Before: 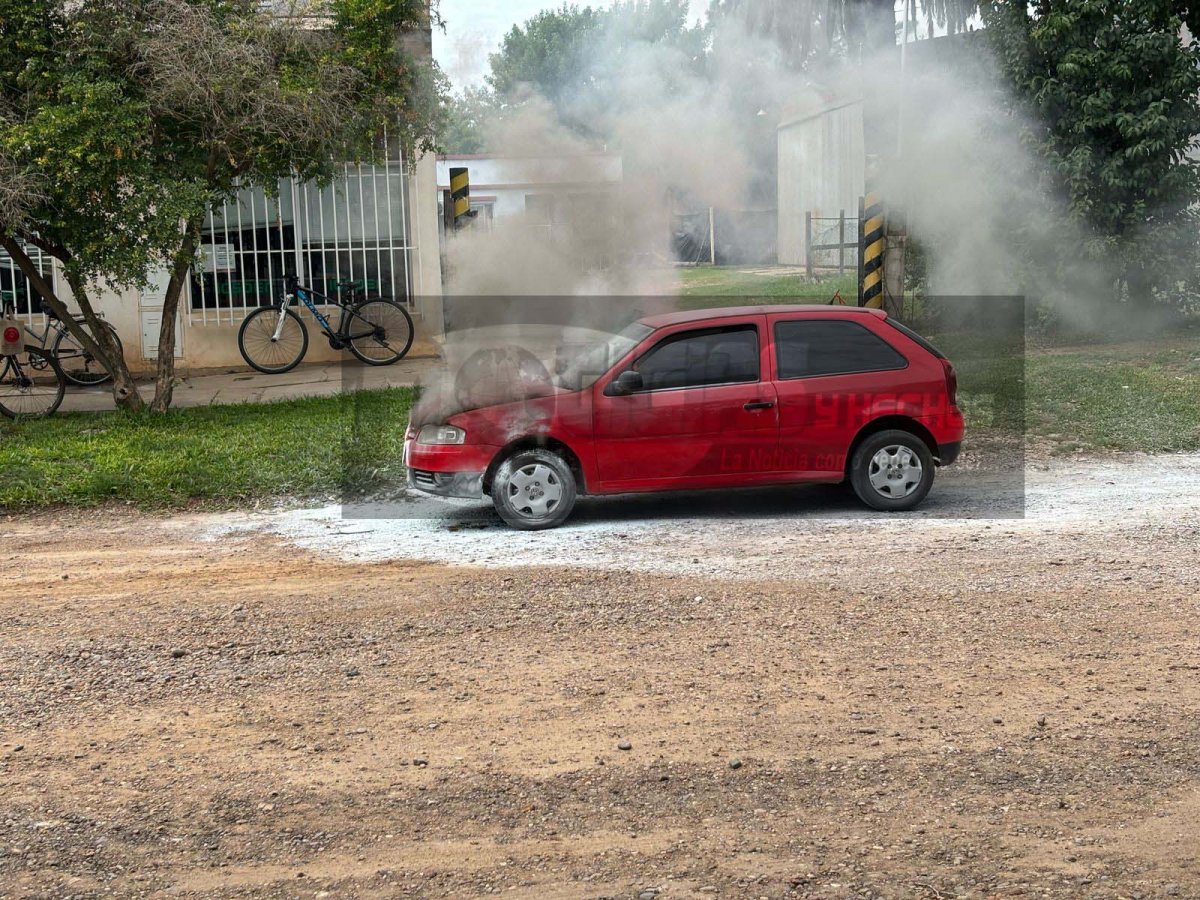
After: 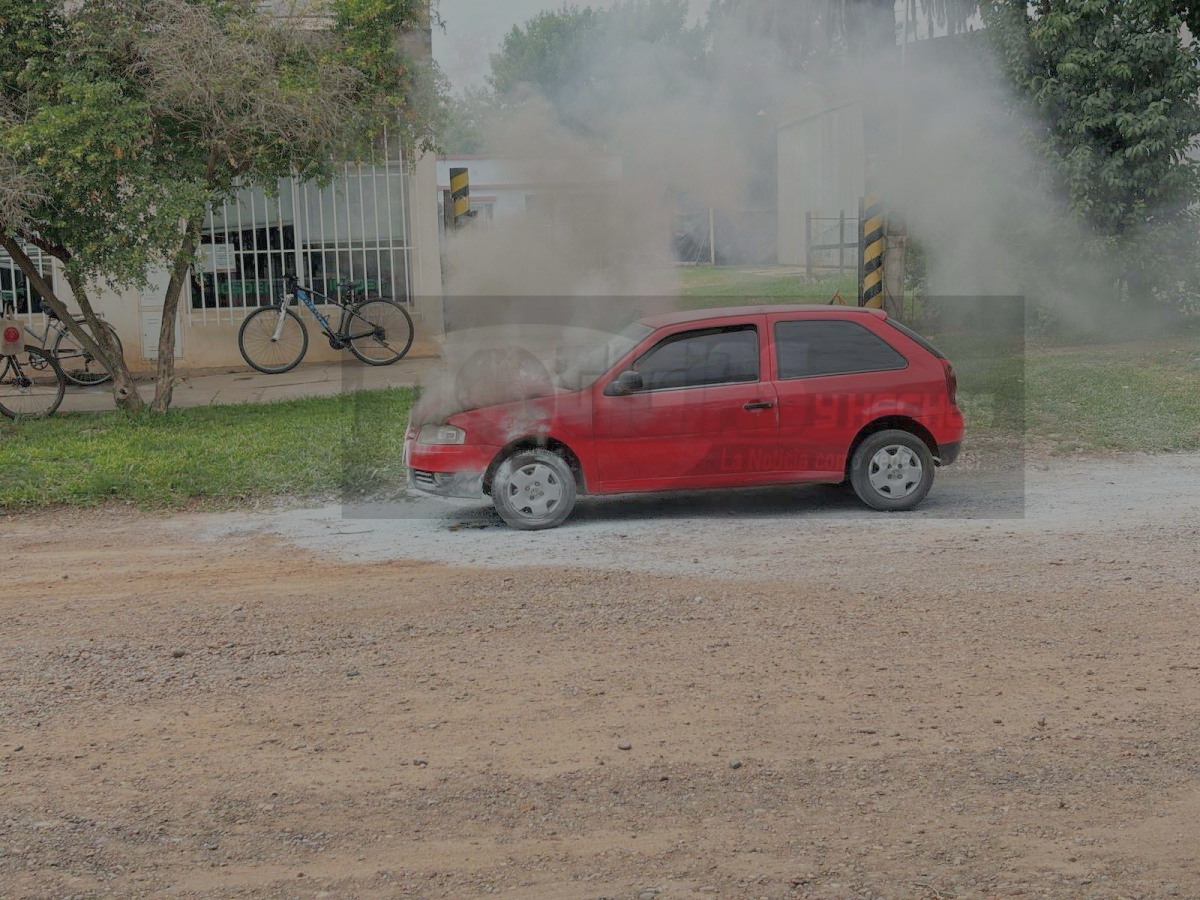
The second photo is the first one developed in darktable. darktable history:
local contrast: mode bilateral grid, contrast 100, coarseness 99, detail 92%, midtone range 0.2
filmic rgb: black relative exposure -13.86 EV, white relative exposure 7.95 EV, threshold 2.94 EV, hardness 3.74, latitude 49.24%, contrast 0.508, enable highlight reconstruction true
